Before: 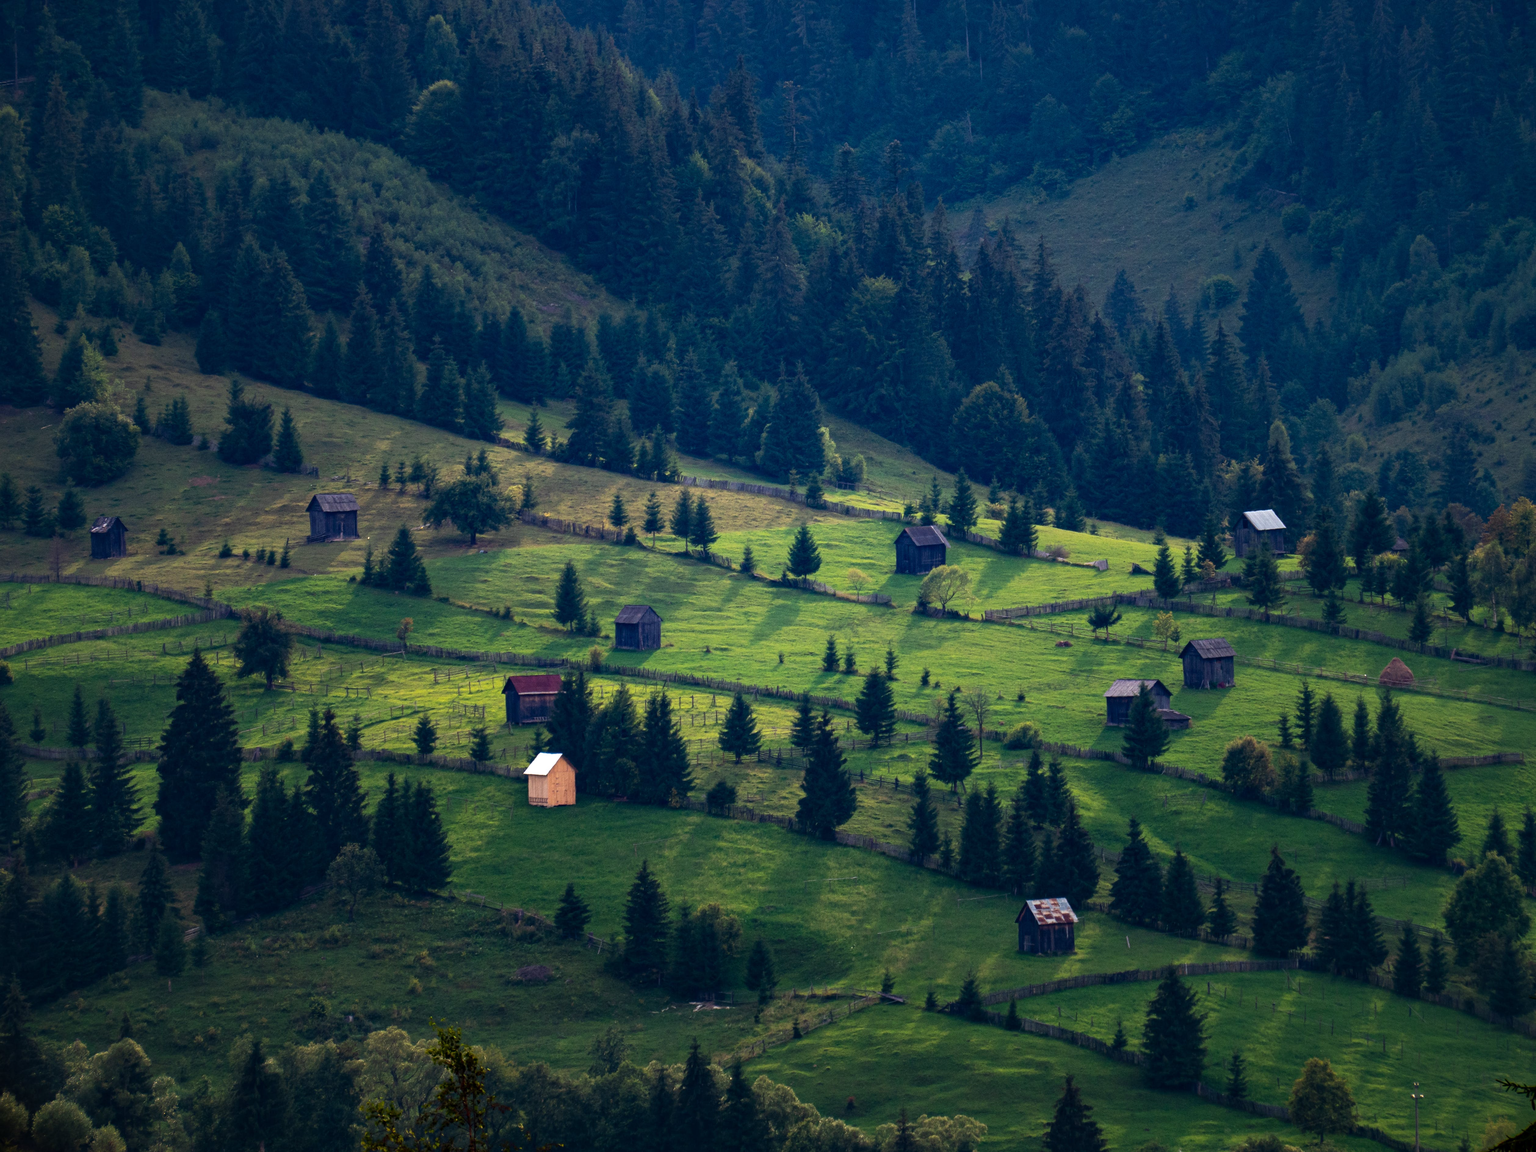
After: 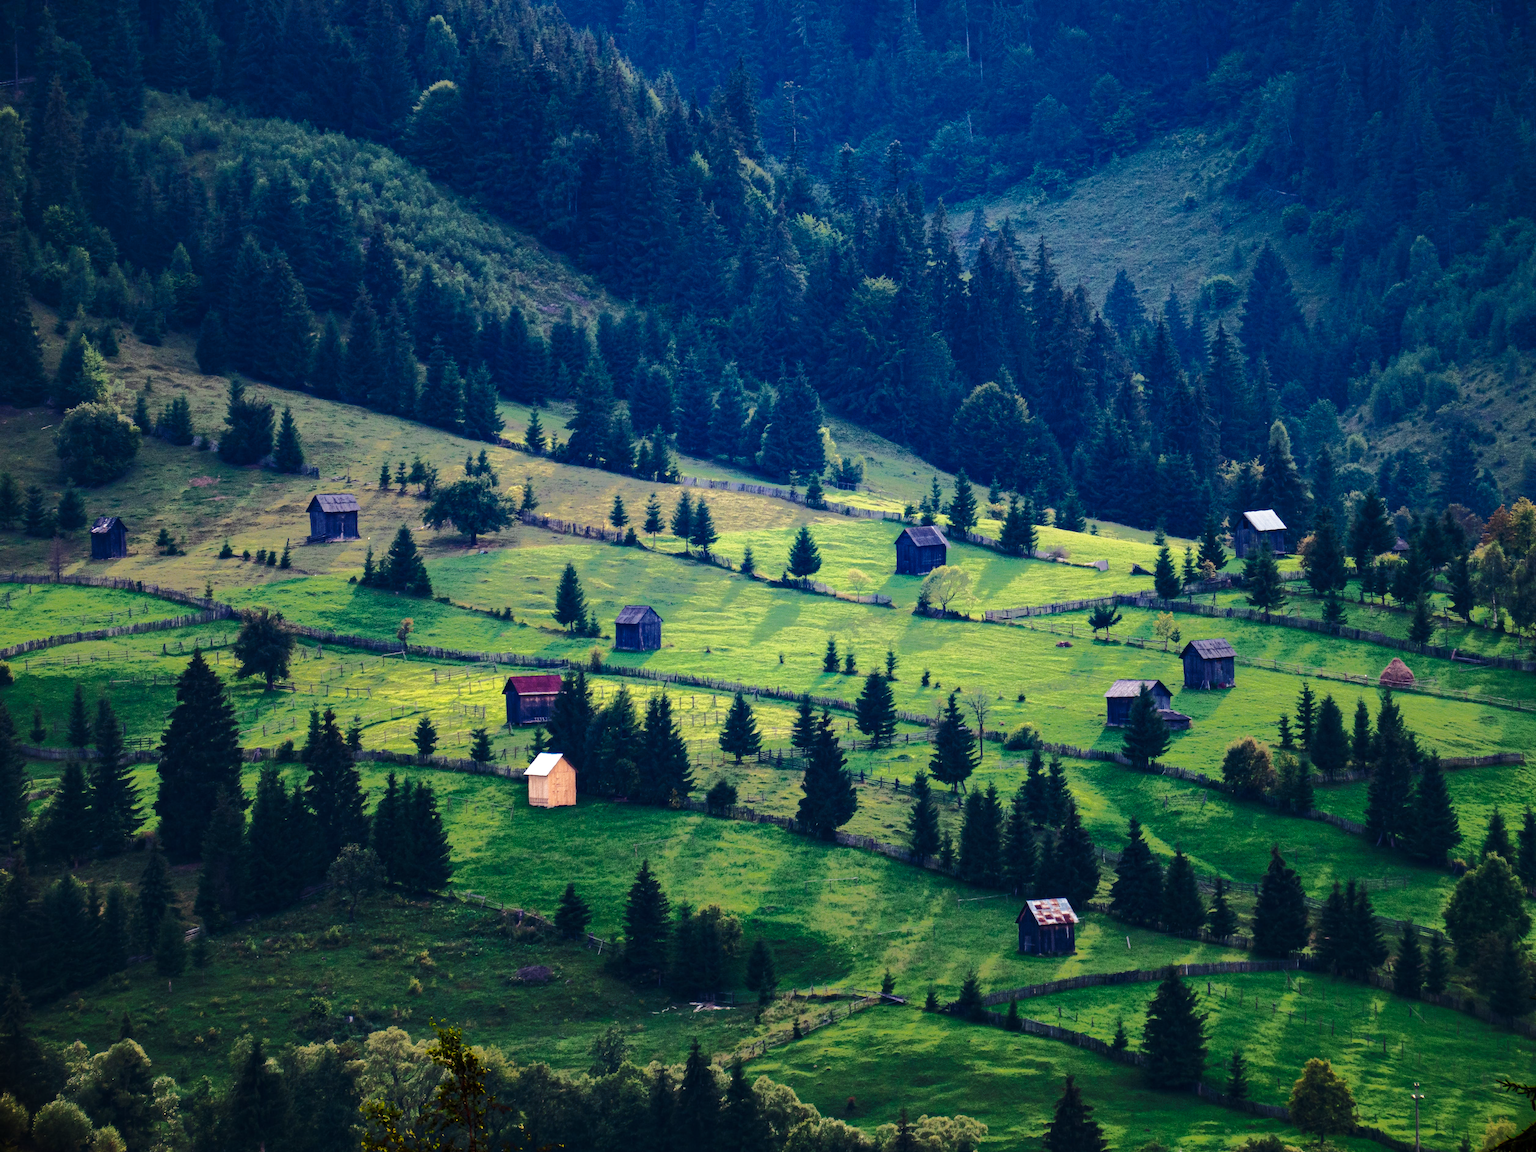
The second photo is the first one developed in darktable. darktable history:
base curve: curves: ch0 [(0, 0) (0.028, 0.03) (0.121, 0.232) (0.46, 0.748) (0.859, 0.968) (1, 1)], preserve colors none
tone curve: curves: ch0 [(0, 0) (0.003, 0.005) (0.011, 0.012) (0.025, 0.026) (0.044, 0.046) (0.069, 0.071) (0.1, 0.098) (0.136, 0.135) (0.177, 0.178) (0.224, 0.217) (0.277, 0.274) (0.335, 0.335) (0.399, 0.442) (0.468, 0.543) (0.543, 0.6) (0.623, 0.628) (0.709, 0.679) (0.801, 0.782) (0.898, 0.904) (1, 1)], color space Lab, independent channels, preserve colors none
